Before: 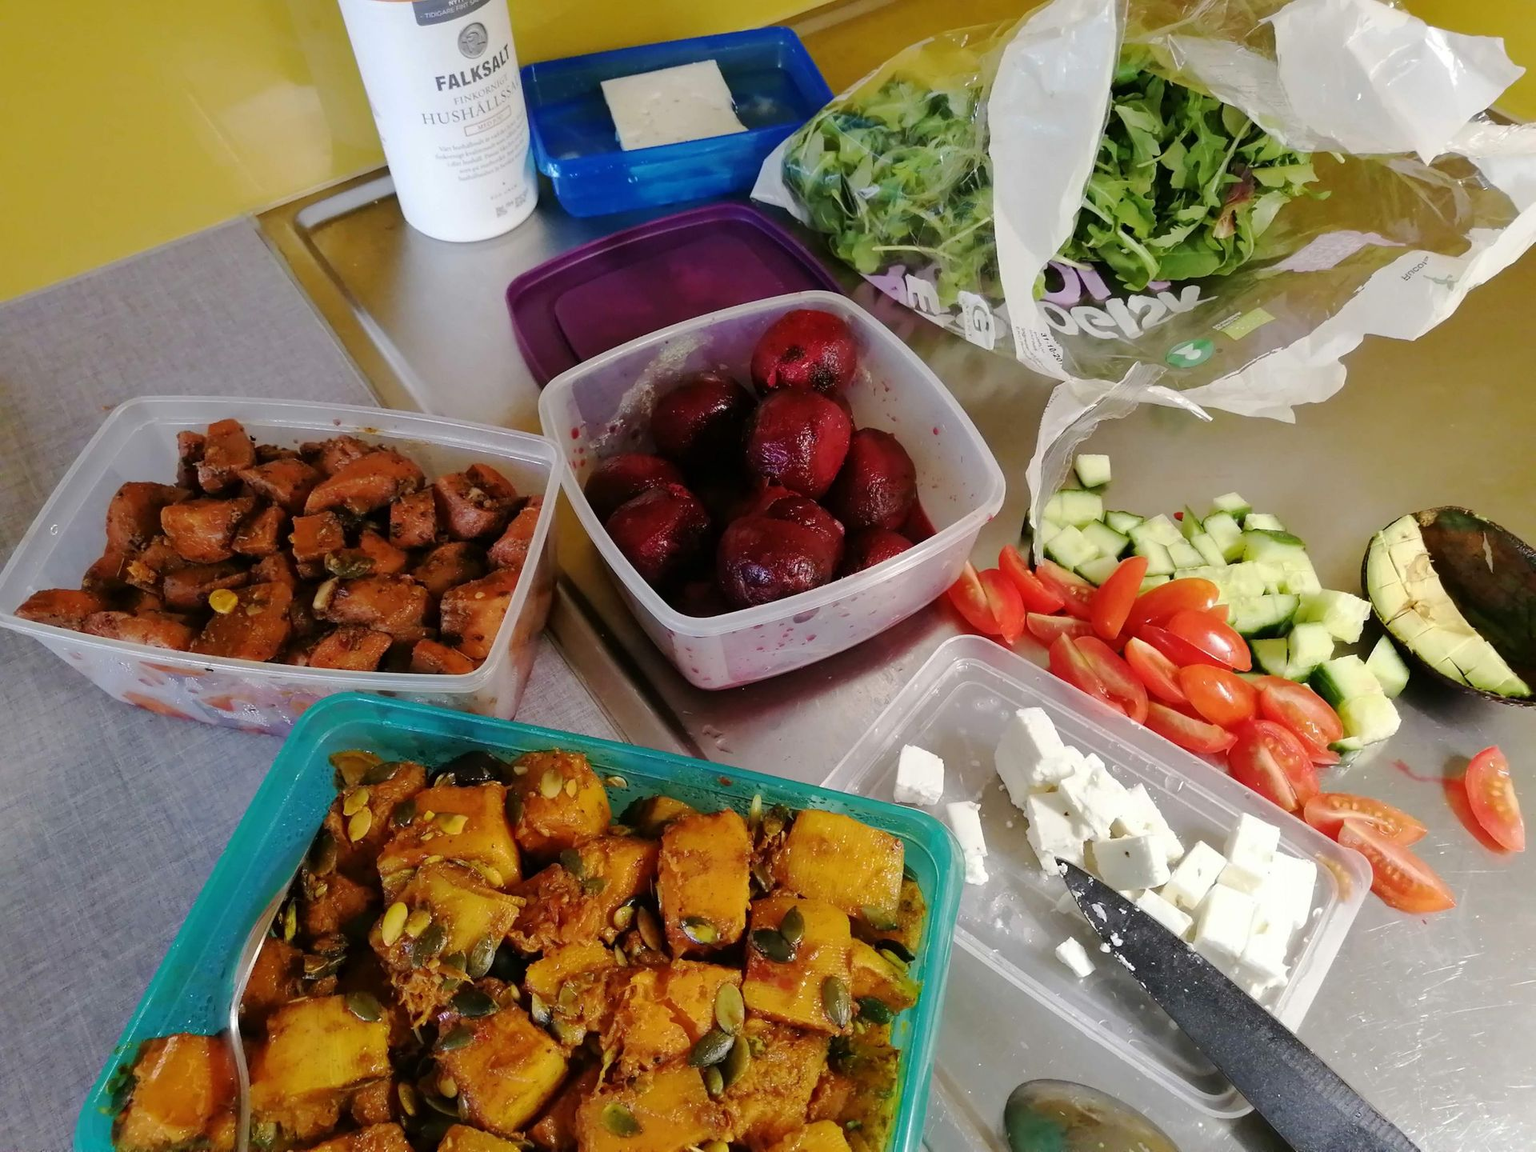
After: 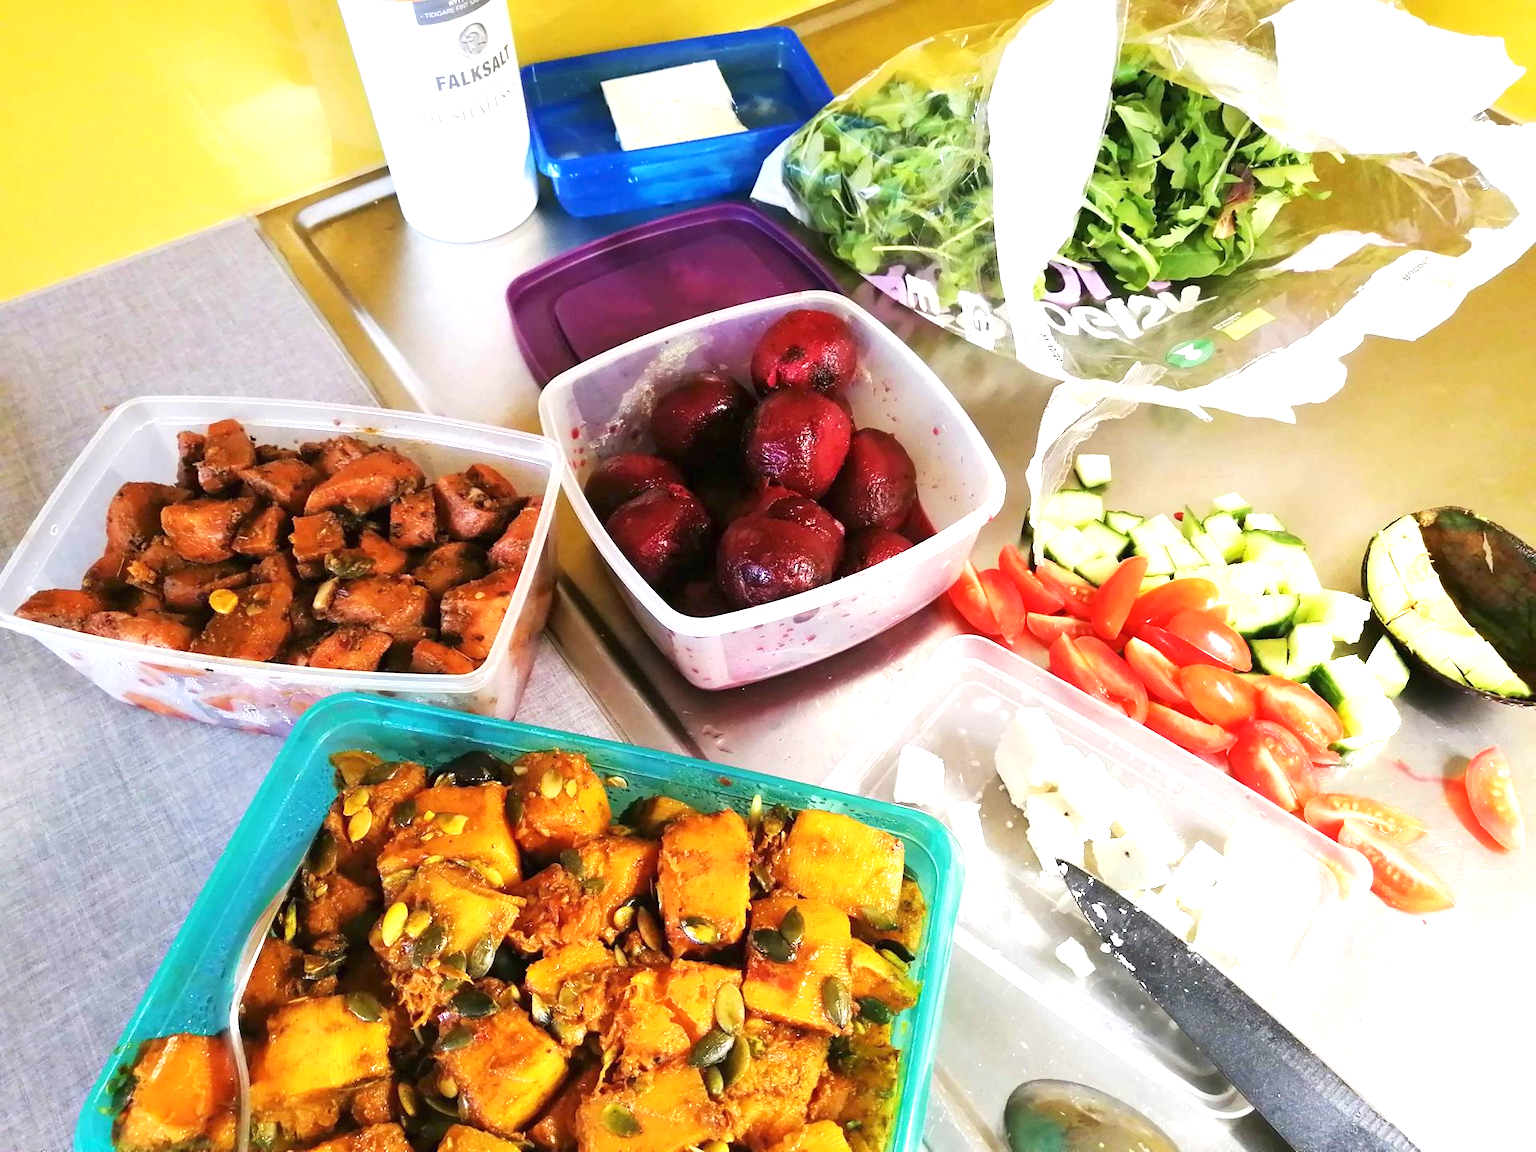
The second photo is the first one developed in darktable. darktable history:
exposure: black level correction 0, exposure 1.386 EV, compensate highlight preservation false
